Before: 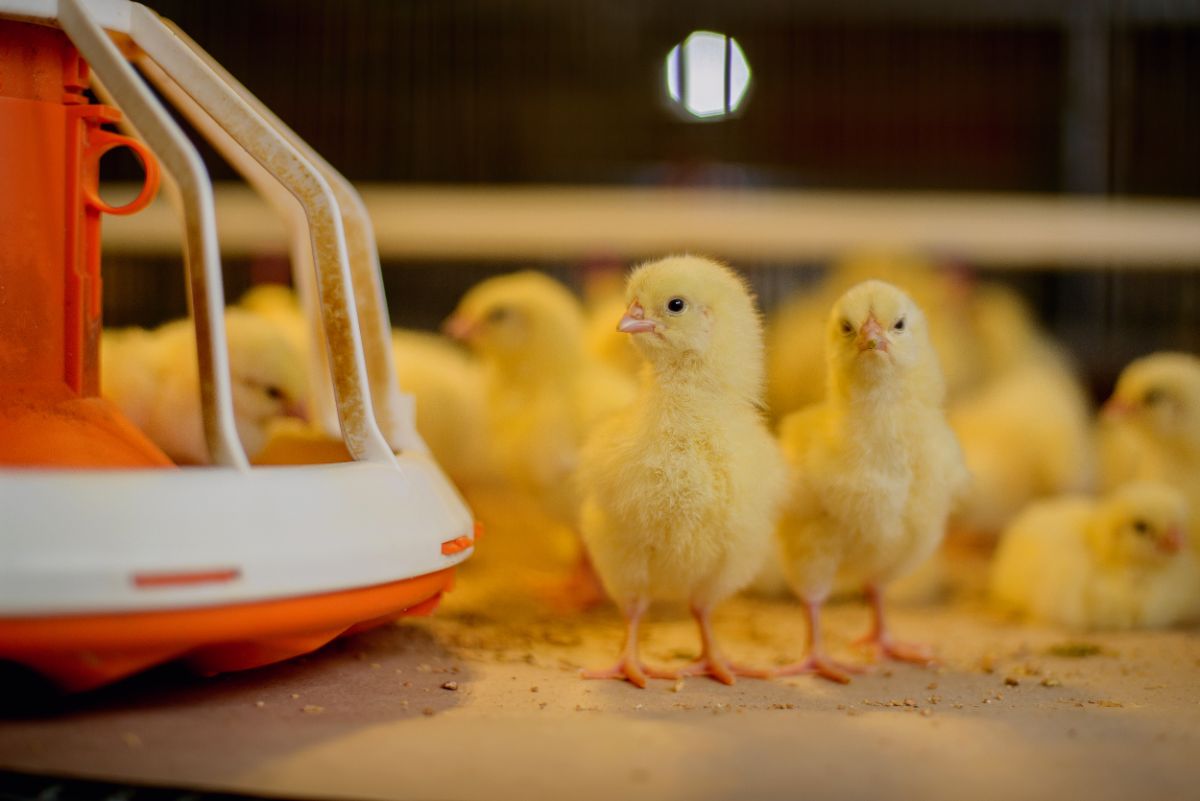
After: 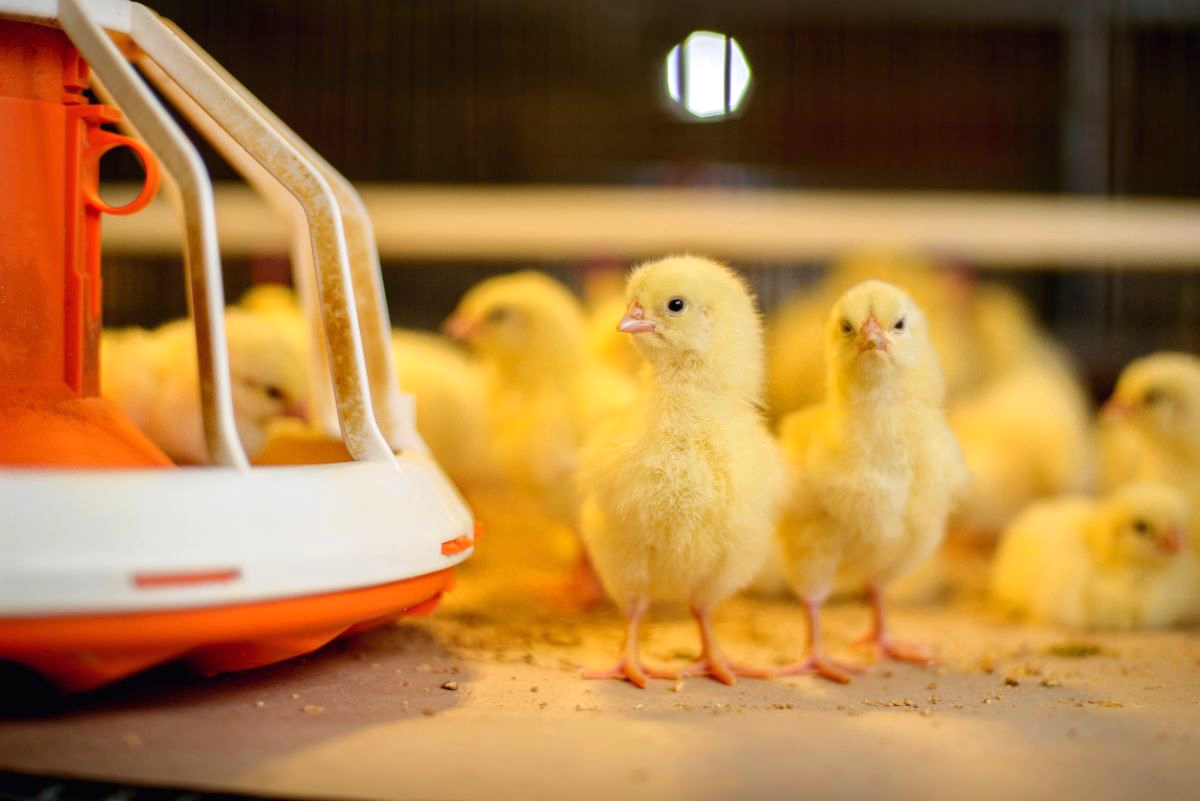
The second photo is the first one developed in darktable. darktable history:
exposure: black level correction 0, exposure 0.594 EV, compensate exposure bias true, compensate highlight preservation false
